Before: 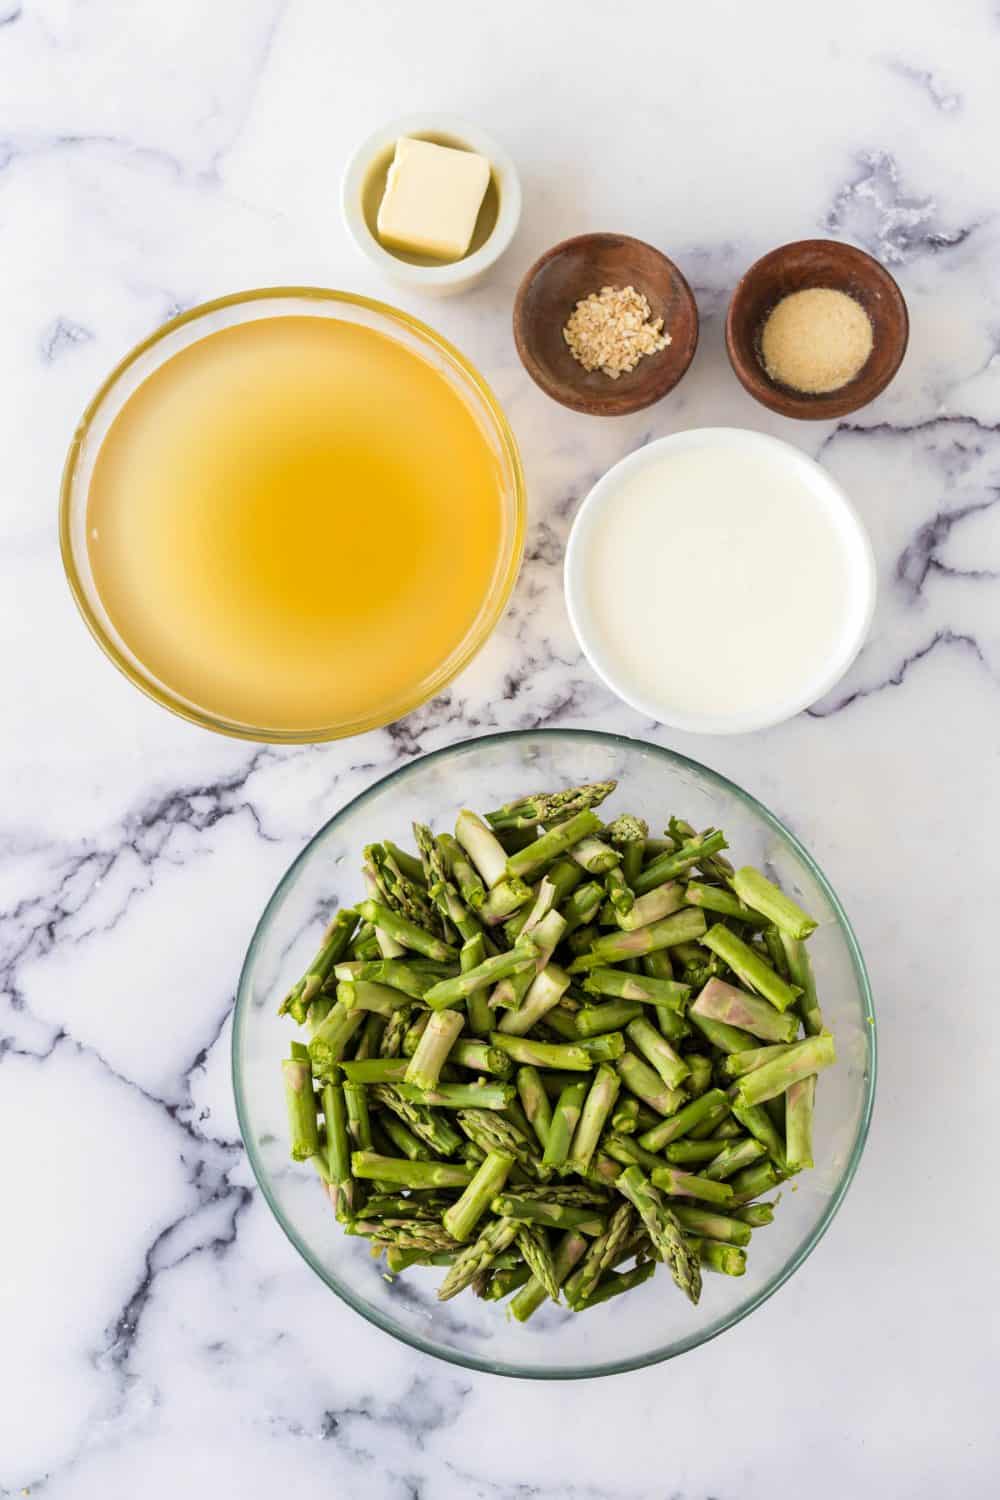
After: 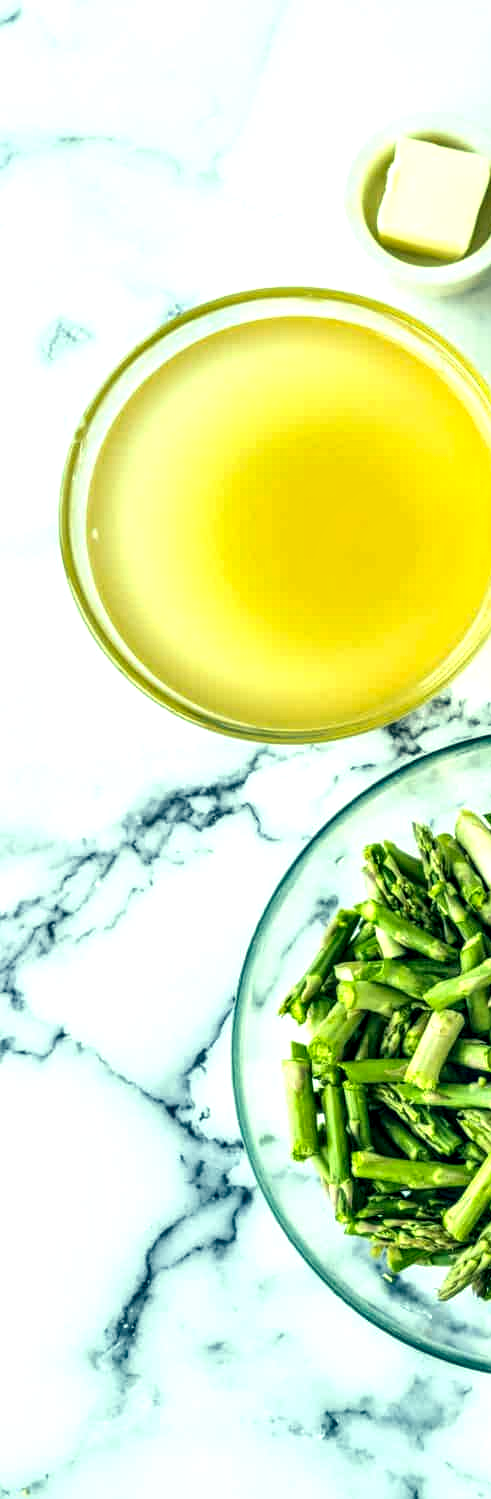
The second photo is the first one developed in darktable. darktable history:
exposure: exposure 0.6 EV, compensate highlight preservation false
color correction: highlights a* -20.08, highlights b* 9.8, shadows a* -20.4, shadows b* -10.76
local contrast: highlights 60%, shadows 60%, detail 160%
crop and rotate: left 0%, top 0%, right 50.845%
